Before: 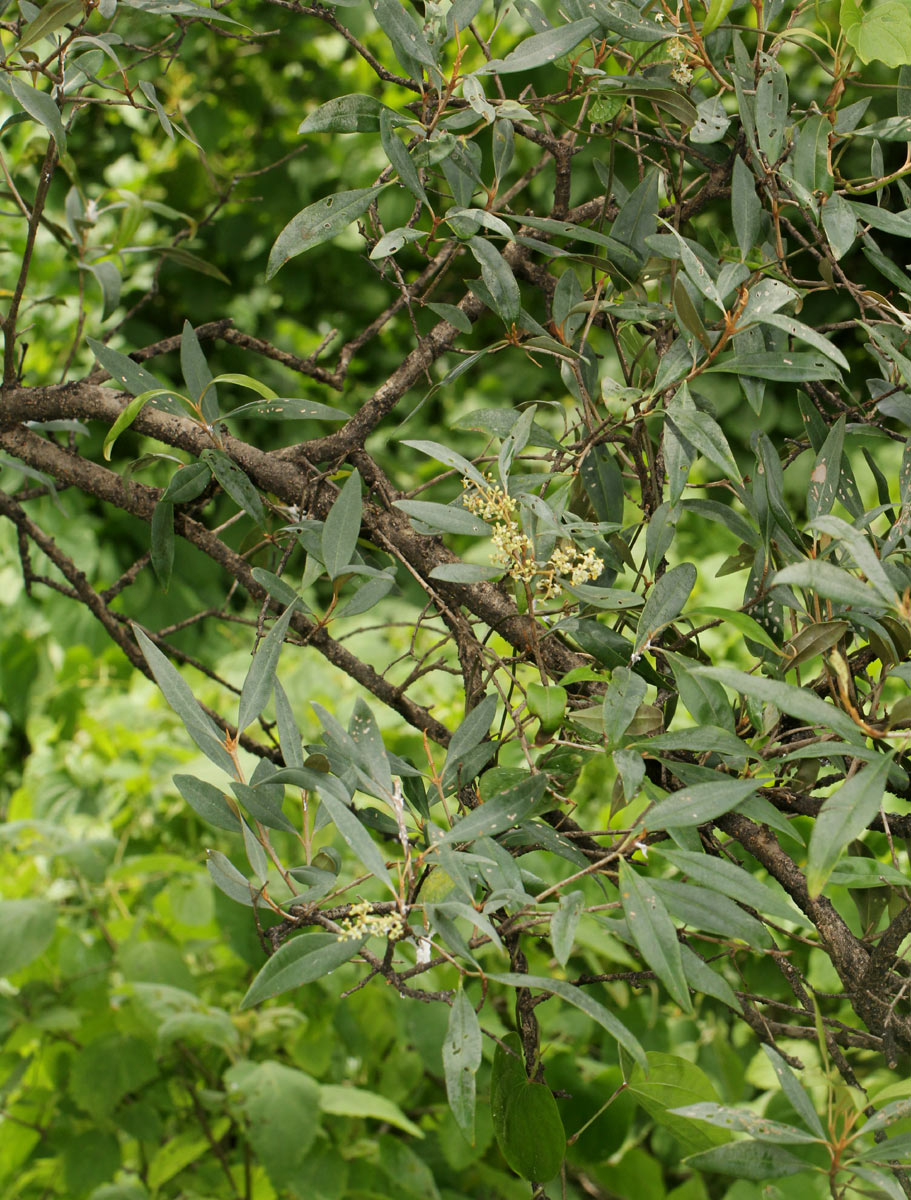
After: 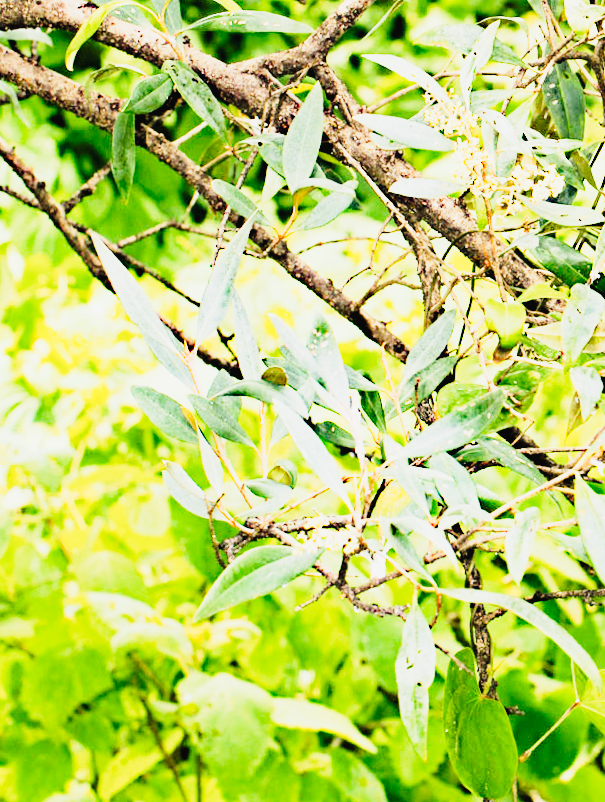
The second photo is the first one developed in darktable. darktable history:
crop and rotate: angle -0.851°, left 3.591%, top 31.799%, right 28.619%
tone curve: curves: ch0 [(0.003, 0.023) (0.071, 0.052) (0.236, 0.197) (0.466, 0.557) (0.625, 0.761) (0.783, 0.9) (0.994, 0.968)]; ch1 [(0, 0) (0.262, 0.227) (0.417, 0.386) (0.469, 0.467) (0.502, 0.498) (0.528, 0.53) (0.573, 0.579) (0.605, 0.621) (0.644, 0.671) (0.686, 0.728) (0.994, 0.987)]; ch2 [(0, 0) (0.262, 0.188) (0.385, 0.353) (0.427, 0.424) (0.495, 0.493) (0.515, 0.54) (0.547, 0.561) (0.589, 0.613) (0.644, 0.748) (1, 1)], preserve colors none
exposure: exposure 2.211 EV, compensate exposure bias true, compensate highlight preservation false
haze removal: strength 0.511, distance 0.432, compatibility mode true, adaptive false
filmic rgb: black relative exposure -7.65 EV, white relative exposure 4.56 EV, threshold 2.98 EV, hardness 3.61, contrast 1.119, enable highlight reconstruction true
